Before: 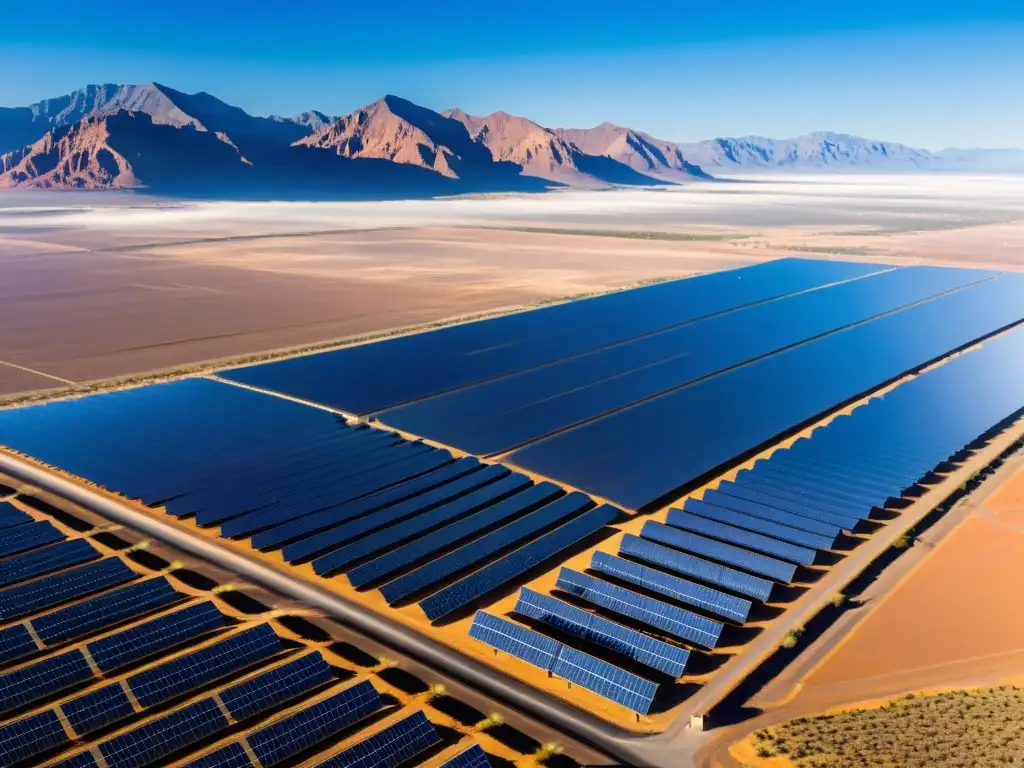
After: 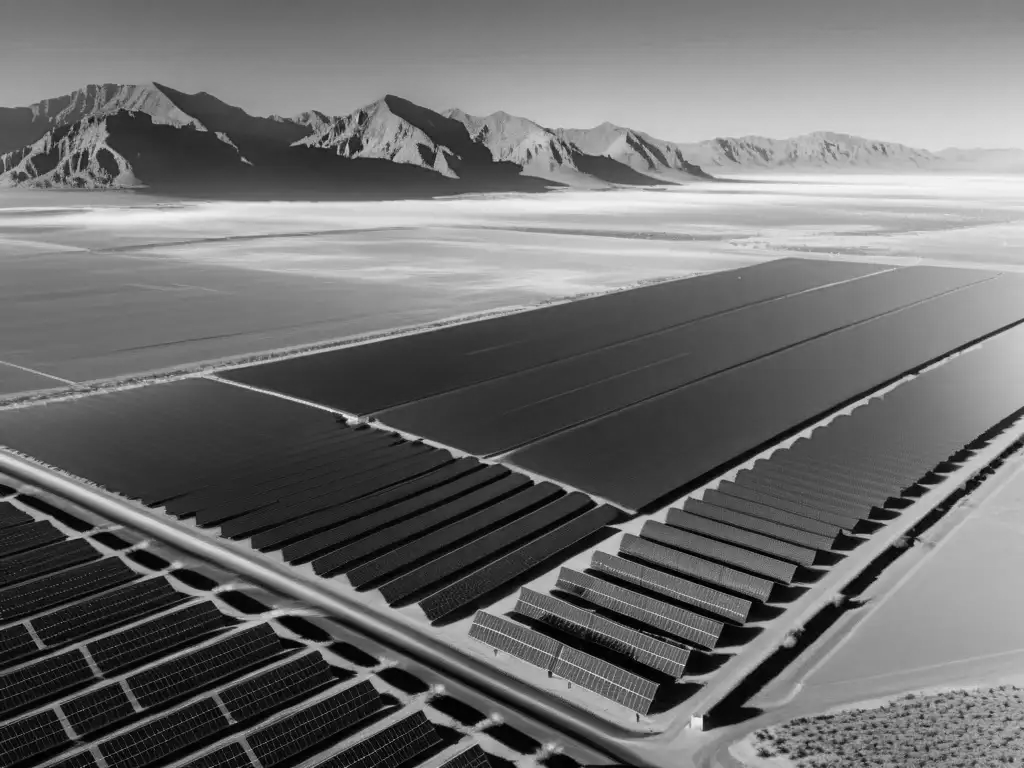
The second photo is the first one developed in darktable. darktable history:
exposure: exposure 0.014 EV, compensate highlight preservation false
monochrome: a -6.99, b 35.61, size 1.4
